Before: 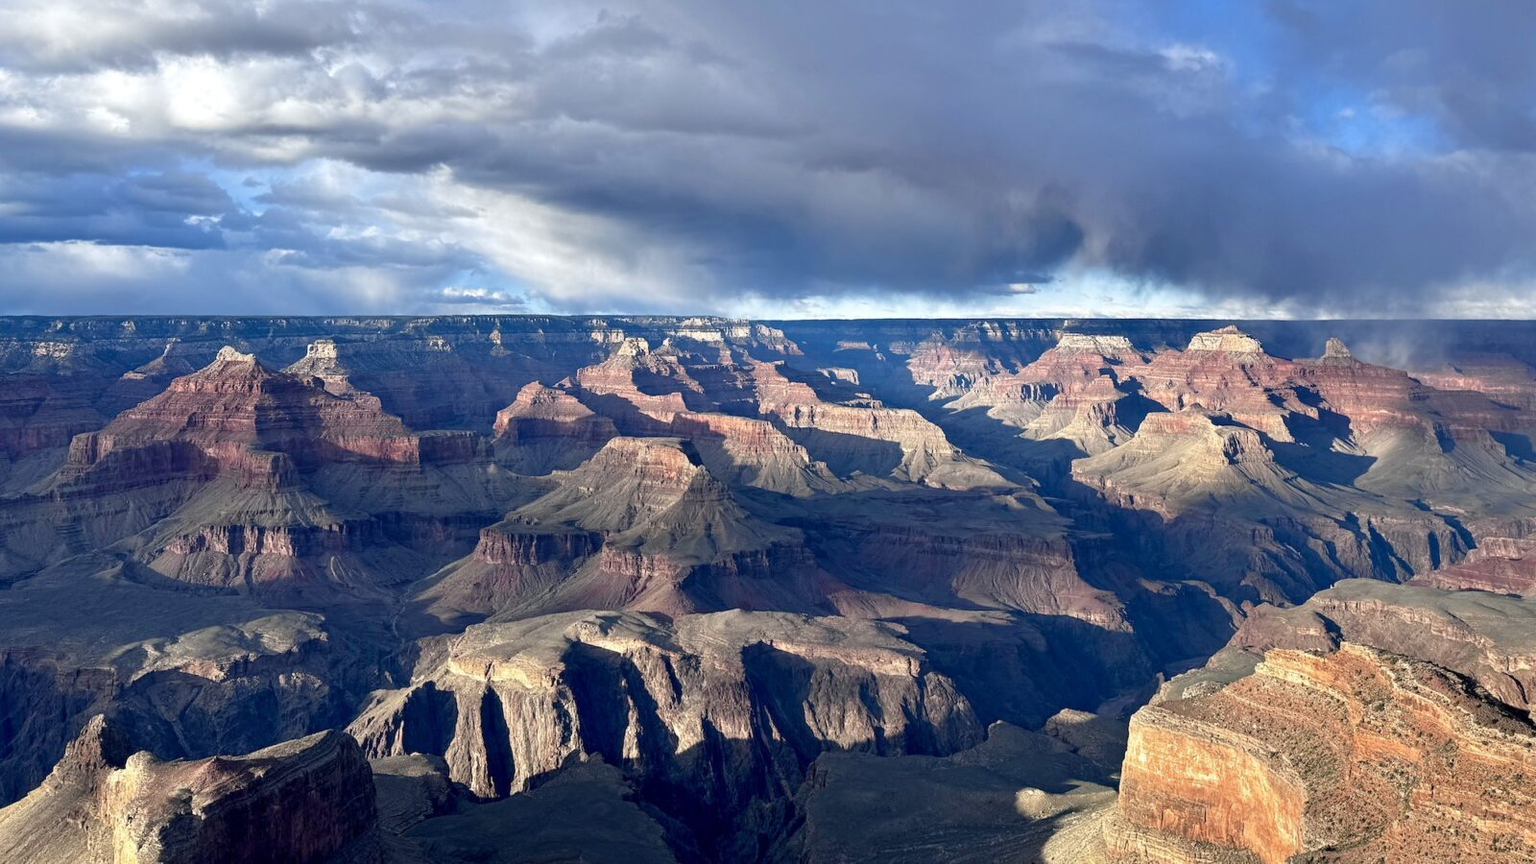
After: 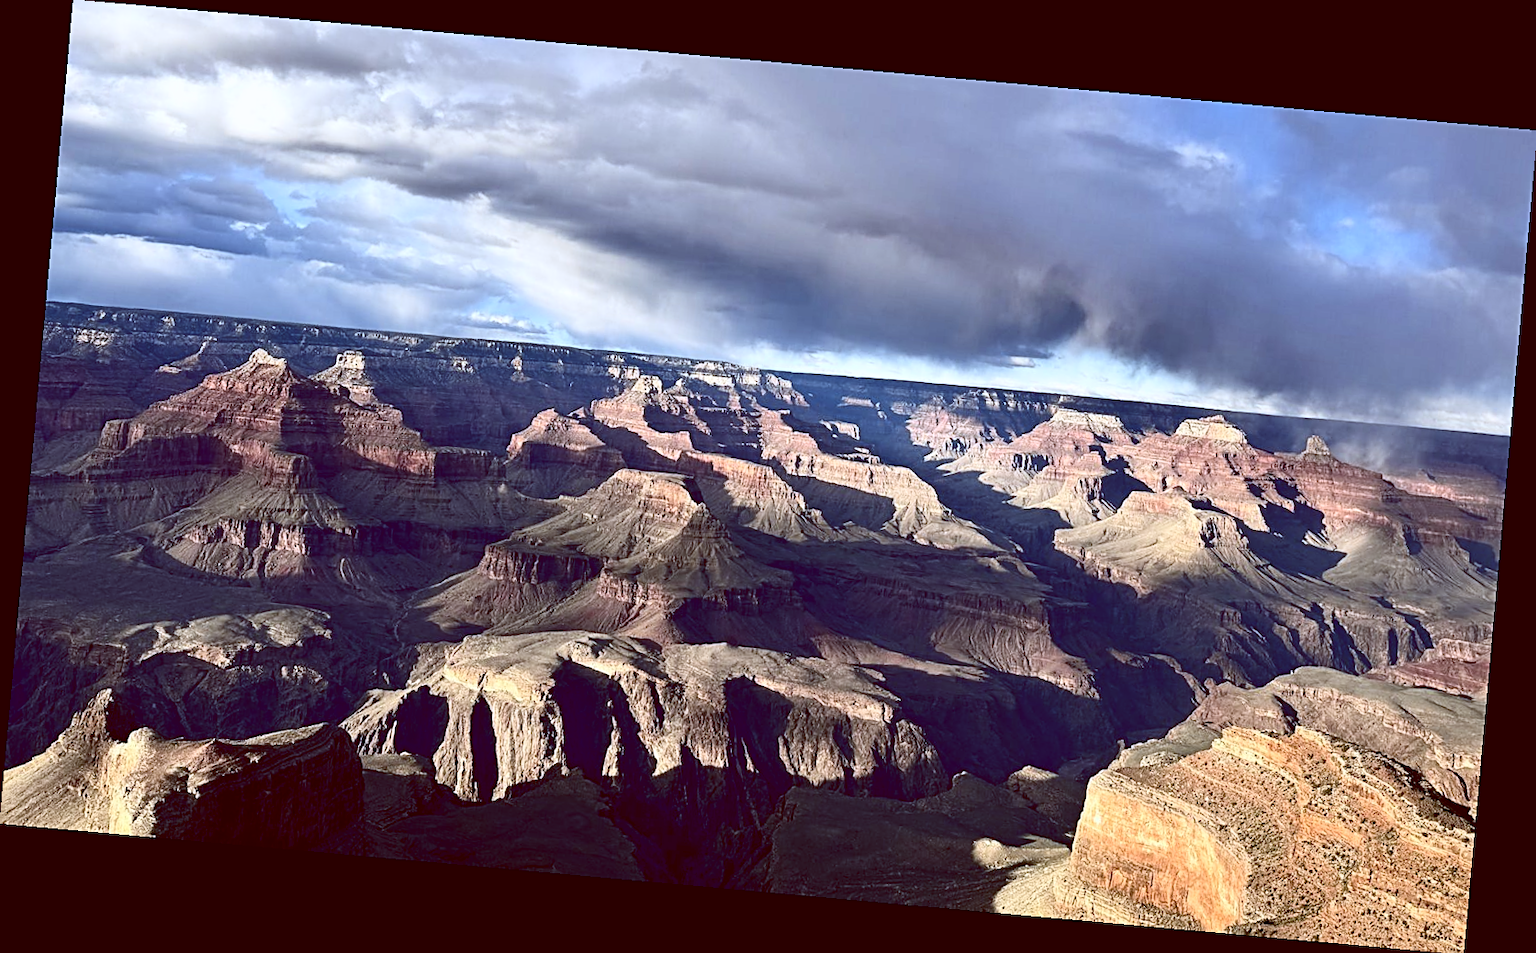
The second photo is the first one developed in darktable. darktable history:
color balance: lift [1, 1.011, 0.999, 0.989], gamma [1.109, 1.045, 1.039, 0.955], gain [0.917, 0.936, 0.952, 1.064], contrast 2.32%, contrast fulcrum 19%, output saturation 101%
rotate and perspective: rotation 5.12°, automatic cropping off
sharpen: on, module defaults
contrast brightness saturation: contrast 0.28
